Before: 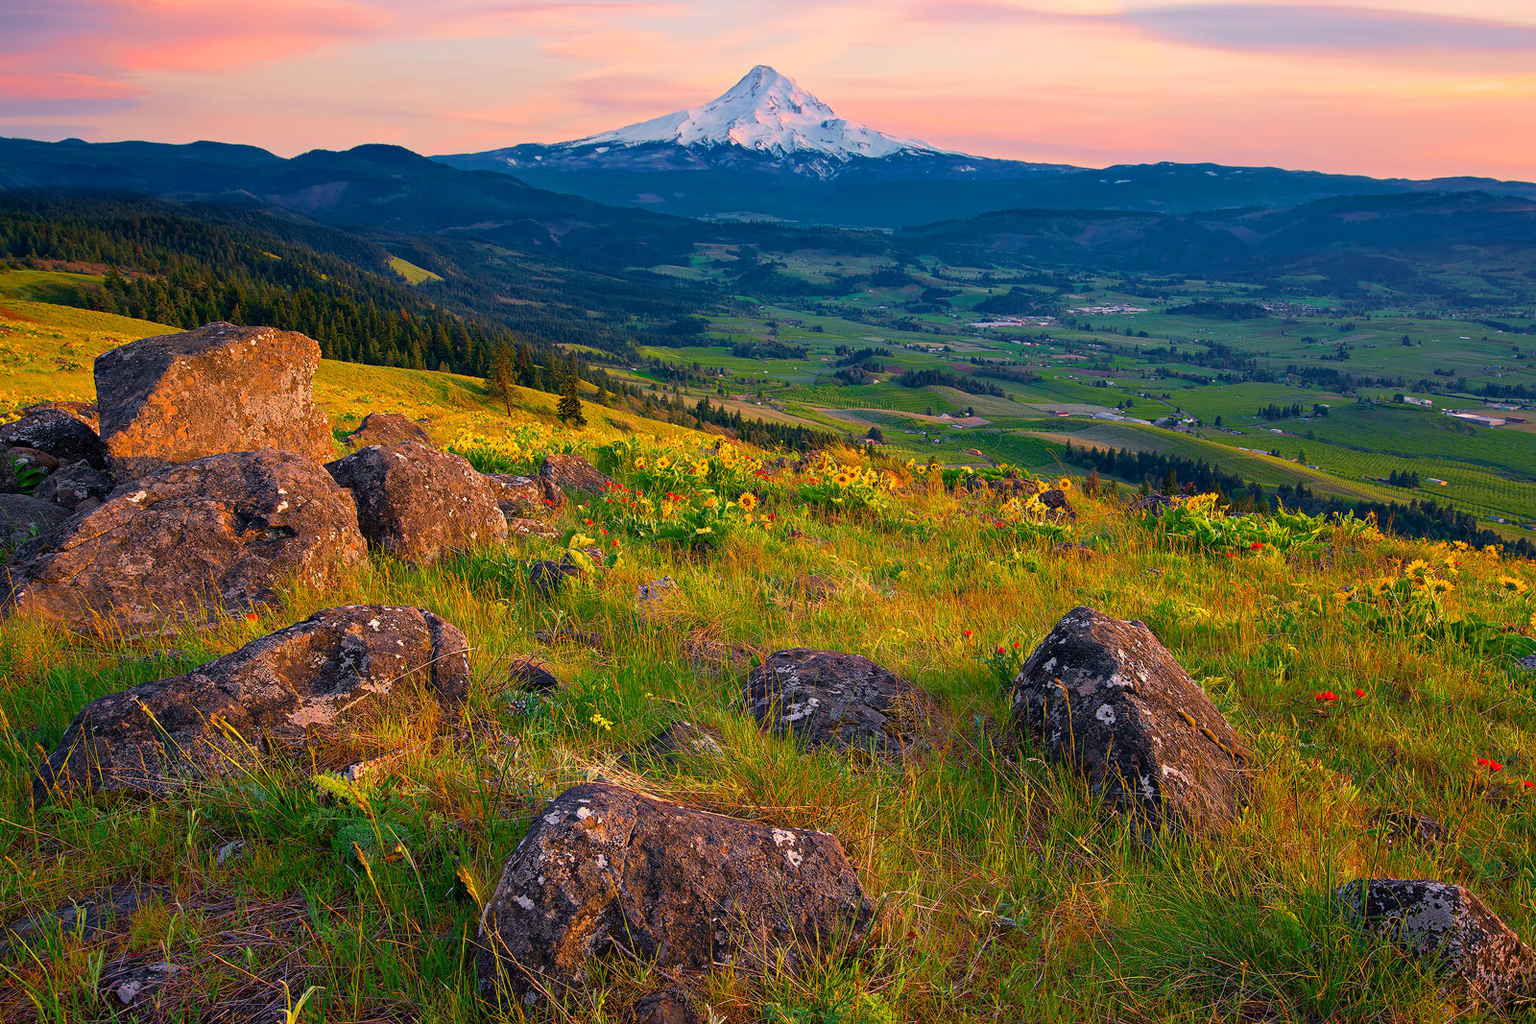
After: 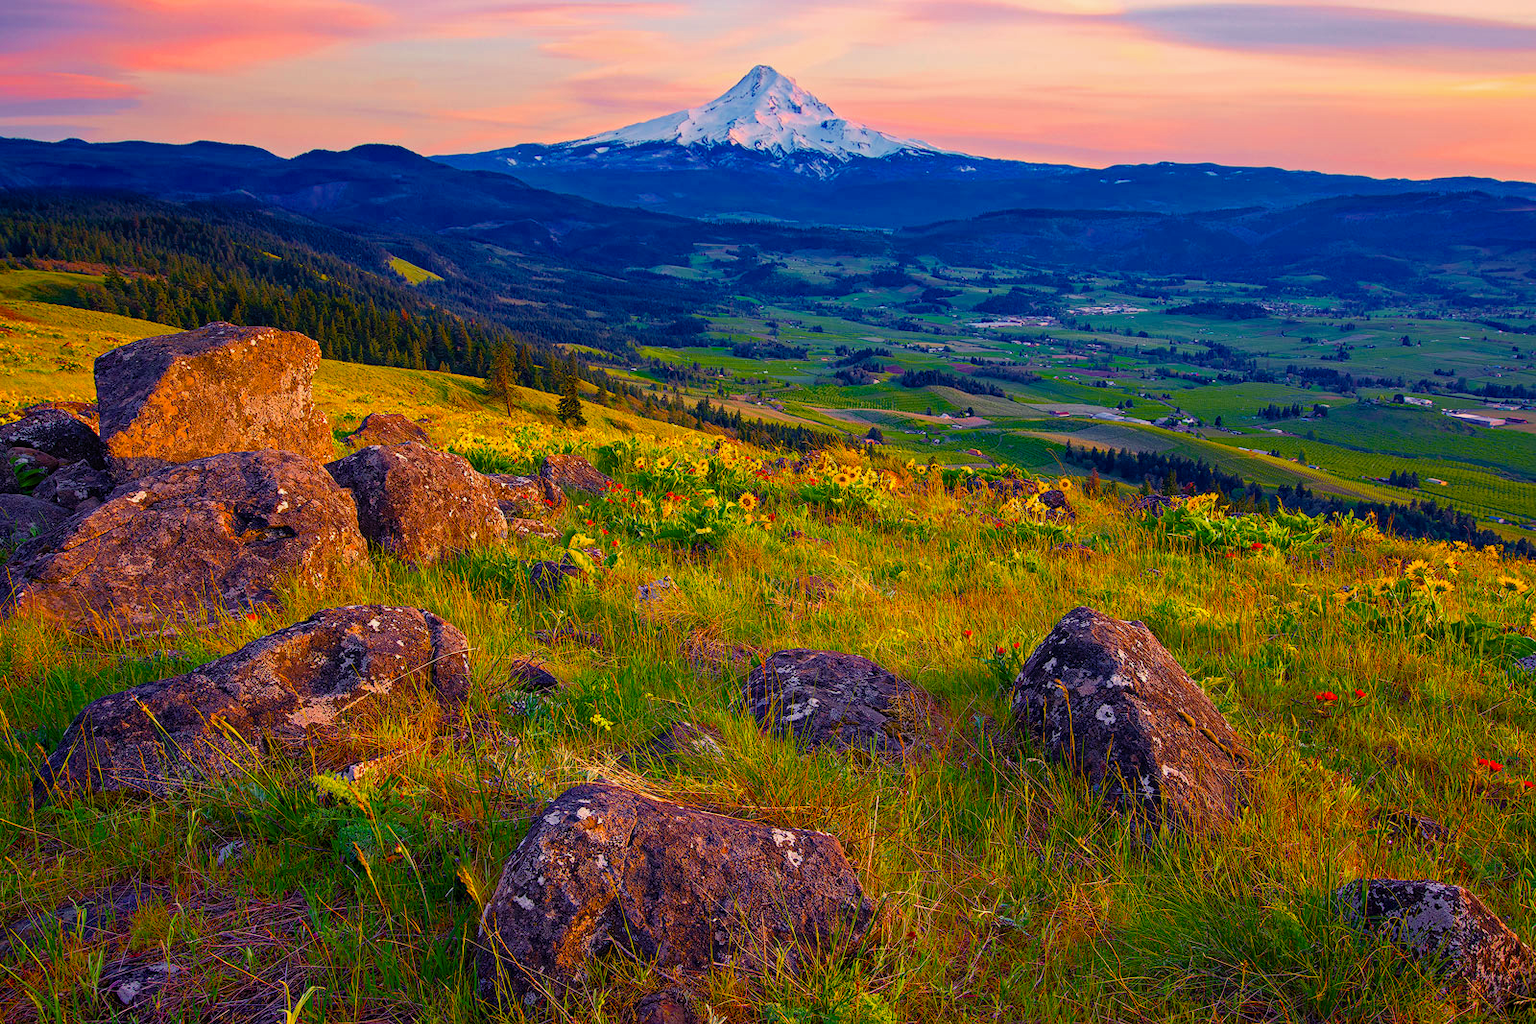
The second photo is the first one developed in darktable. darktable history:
haze removal: compatibility mode true, adaptive false
color balance rgb: shadows lift › luminance -21.812%, shadows lift › chroma 8.683%, shadows lift › hue 285.57°, perceptual saturation grading › global saturation 35.164%, perceptual saturation grading › highlights -25.304%, perceptual saturation grading › shadows 25.691%
local contrast: detail 110%
